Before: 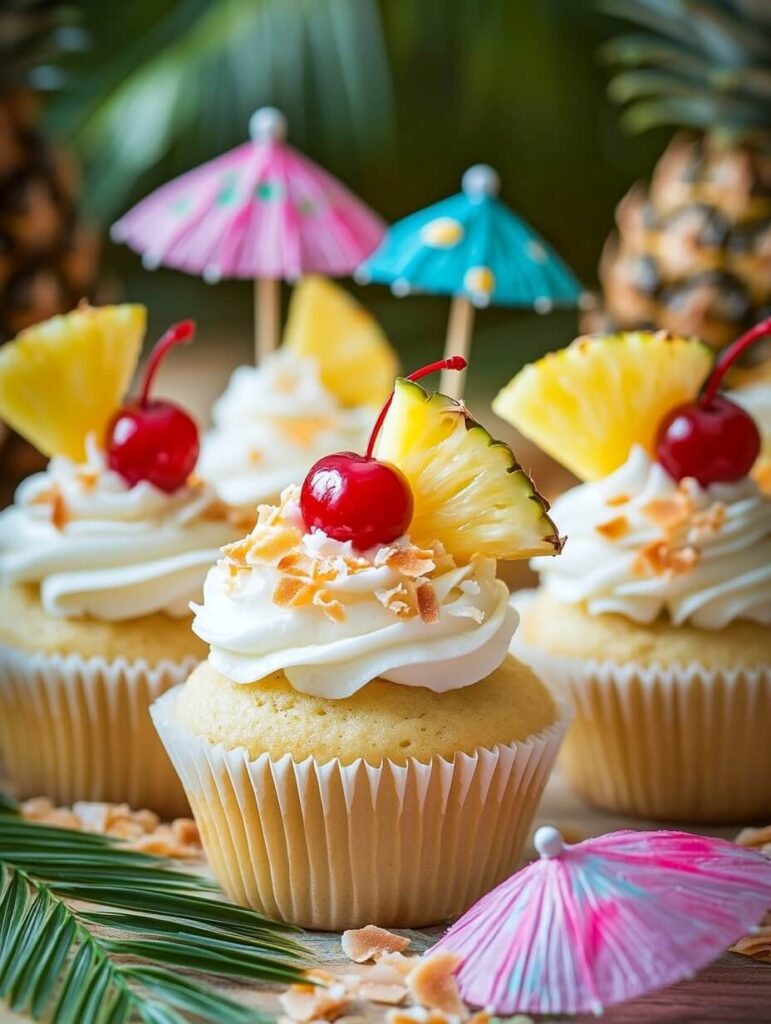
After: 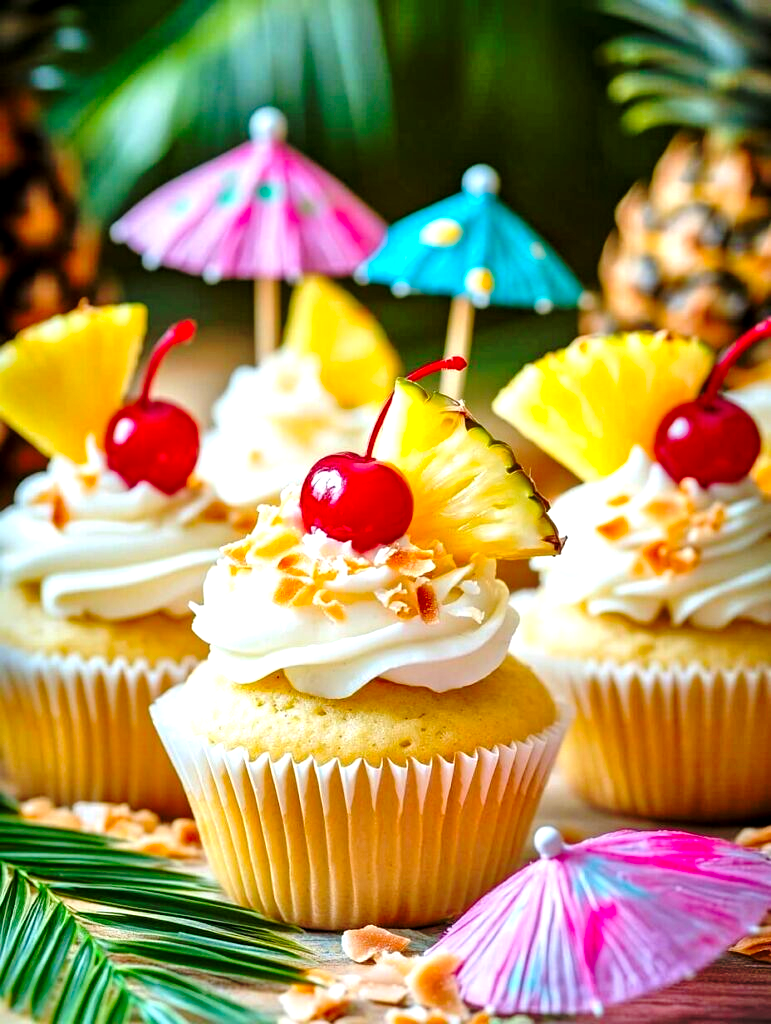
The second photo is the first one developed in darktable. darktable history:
tone equalizer: -7 EV 0.15 EV, -6 EV 0.6 EV, -5 EV 1.15 EV, -4 EV 1.33 EV, -3 EV 1.15 EV, -2 EV 0.6 EV, -1 EV 0.15 EV, mask exposure compensation -0.5 EV
base curve: curves: ch0 [(0, 0) (0.073, 0.04) (0.157, 0.139) (0.492, 0.492) (0.758, 0.758) (1, 1)], preserve colors none
color balance: lift [0.991, 1, 1, 1], gamma [0.996, 1, 1, 1], input saturation 98.52%, contrast 20.34%, output saturation 103.72%
